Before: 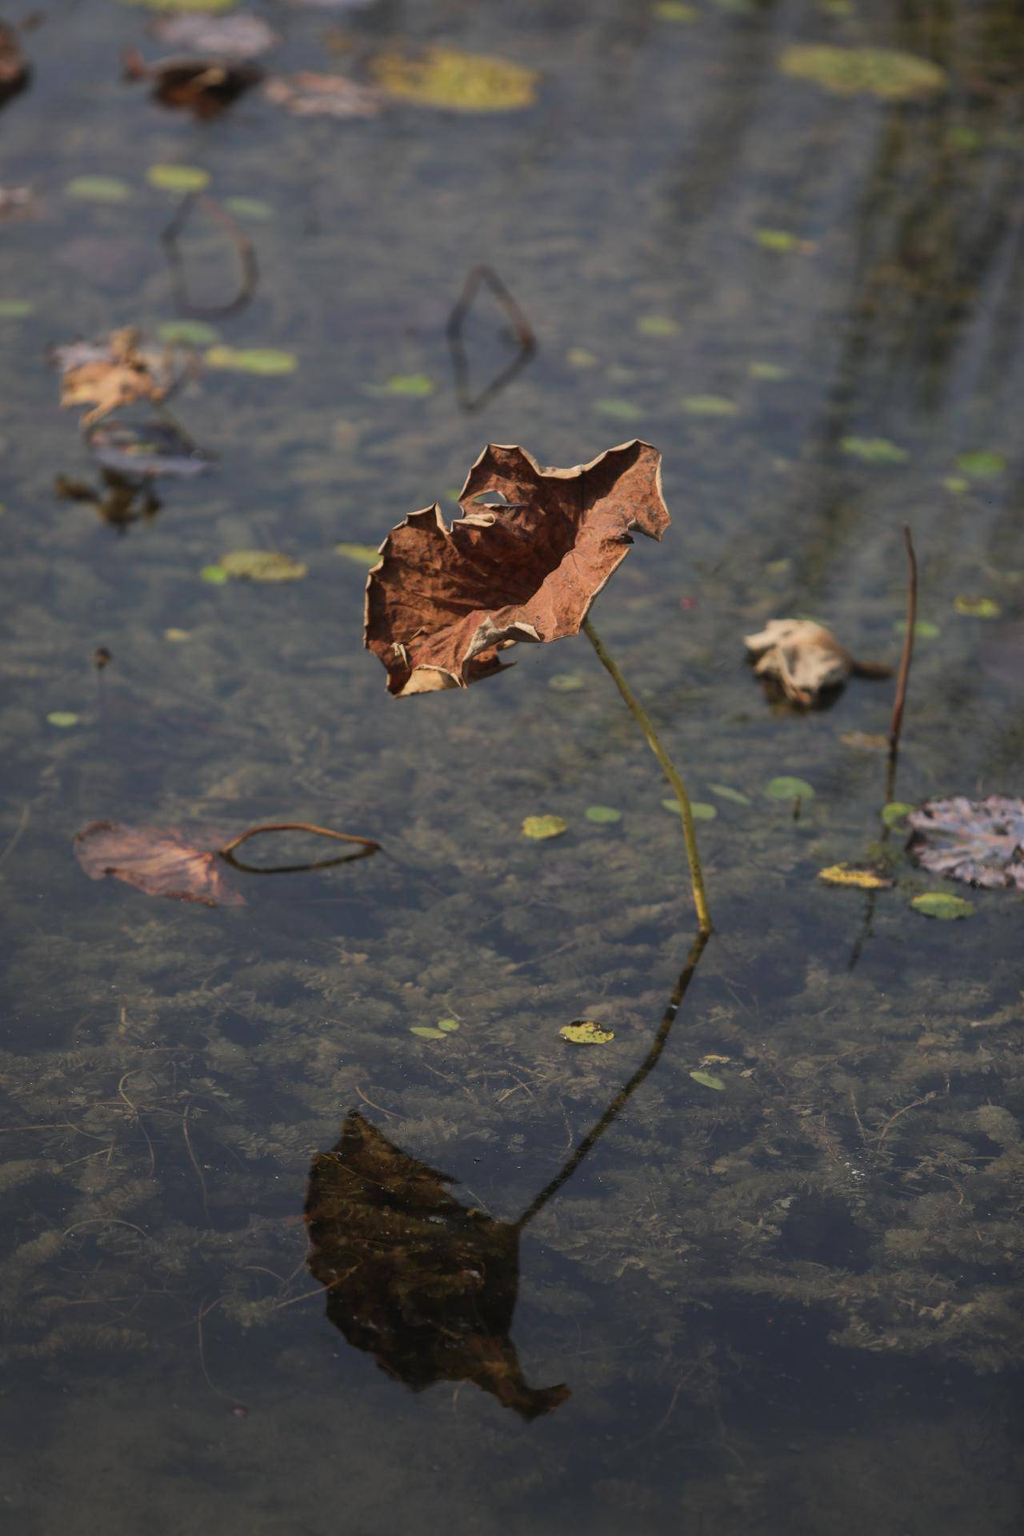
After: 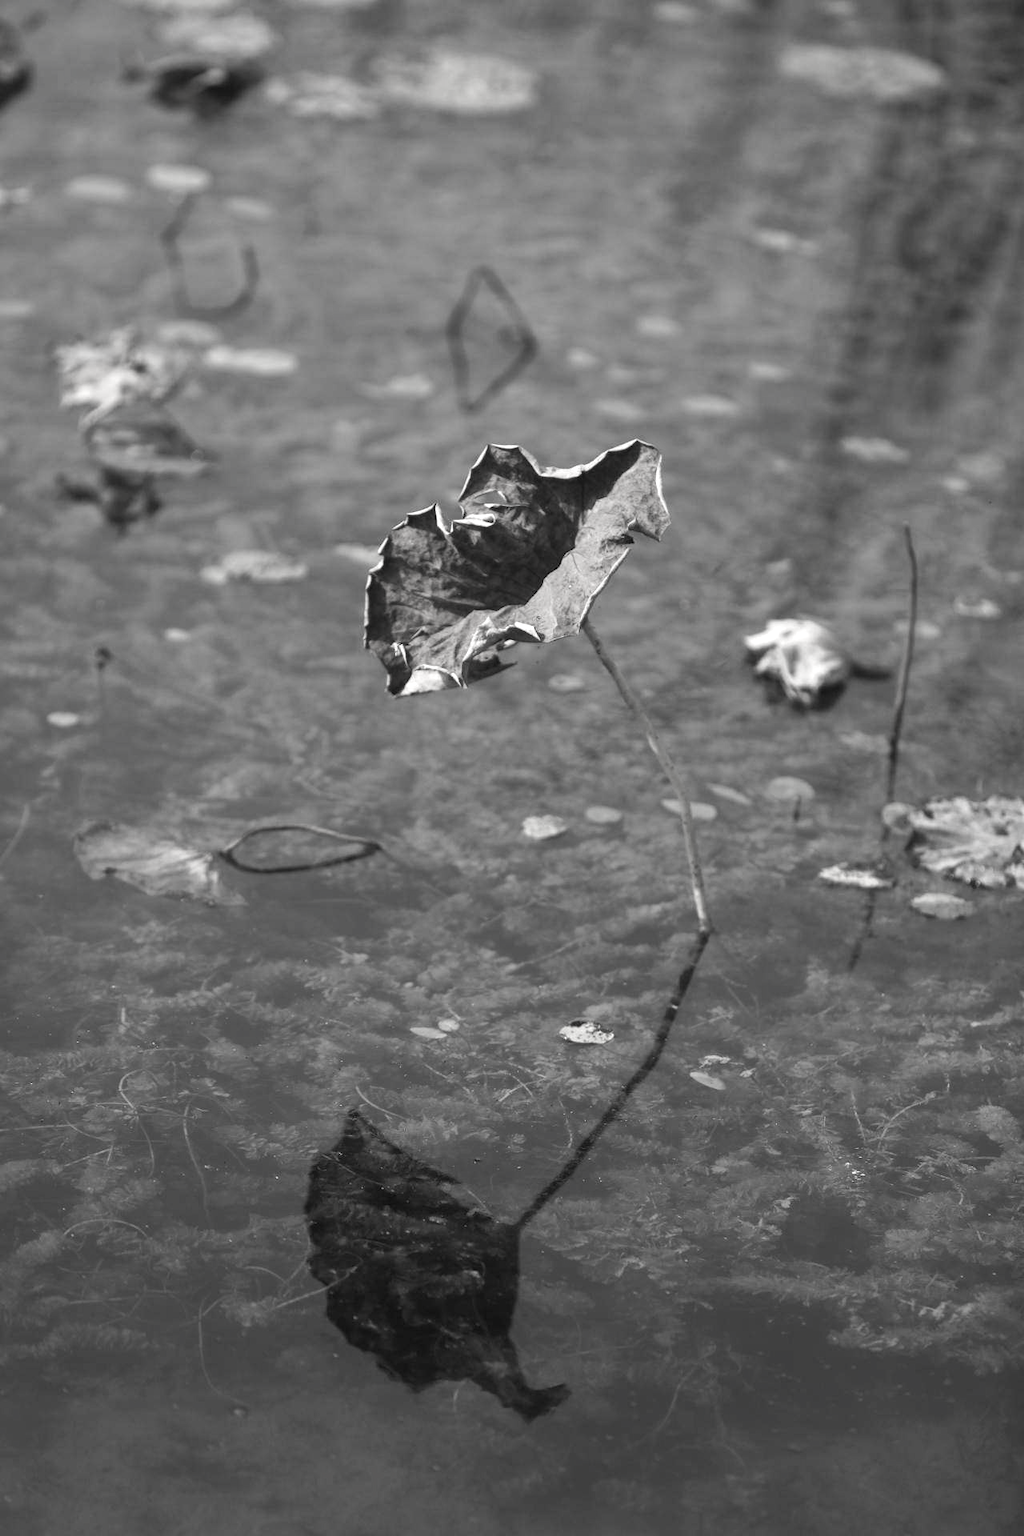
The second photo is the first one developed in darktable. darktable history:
exposure: black level correction 0.001, exposure 0.962 EV, compensate highlight preservation false
contrast brightness saturation: saturation -0.984
tone curve: curves: ch0 [(0, 0) (0.003, 0.003) (0.011, 0.011) (0.025, 0.024) (0.044, 0.044) (0.069, 0.068) (0.1, 0.098) (0.136, 0.133) (0.177, 0.174) (0.224, 0.22) (0.277, 0.272) (0.335, 0.329) (0.399, 0.392) (0.468, 0.46) (0.543, 0.546) (0.623, 0.626) (0.709, 0.711) (0.801, 0.802) (0.898, 0.898) (1, 1)], preserve colors none
